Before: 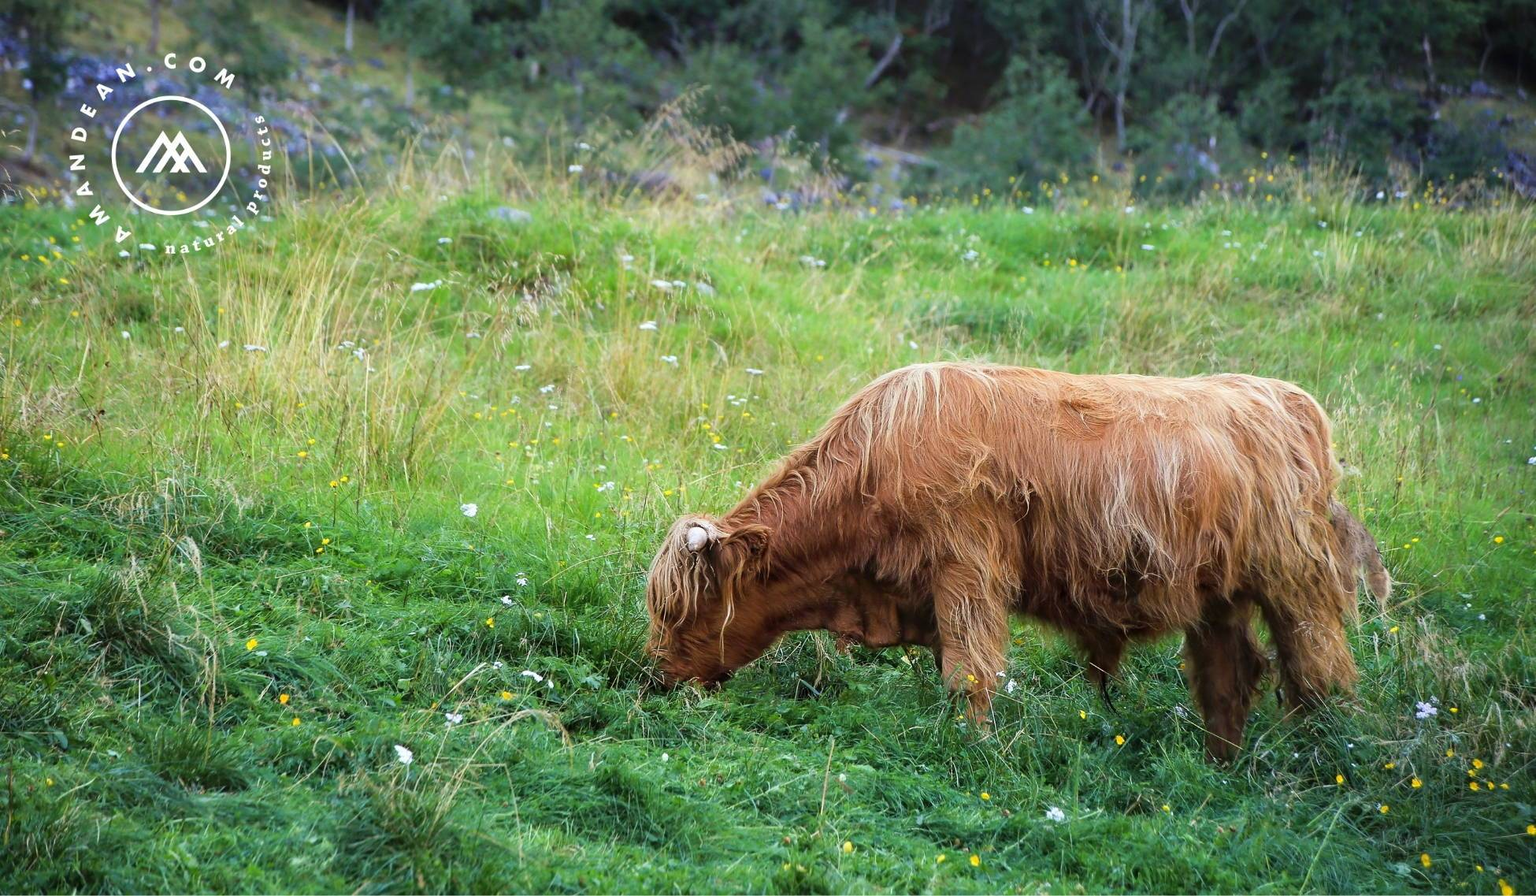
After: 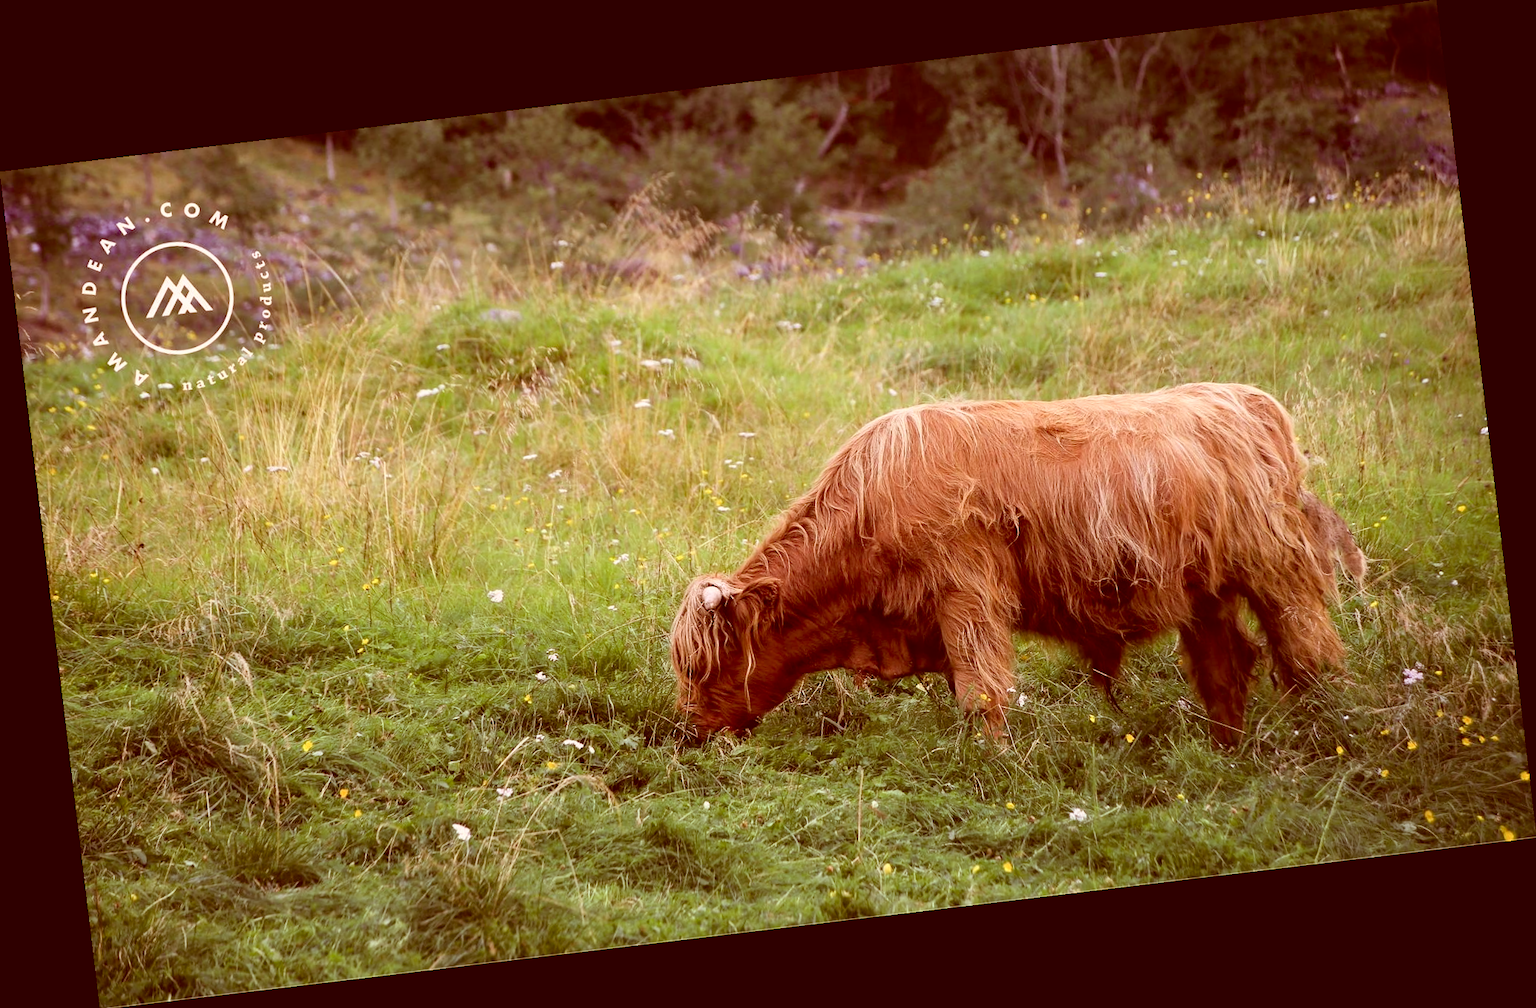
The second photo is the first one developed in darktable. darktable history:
rotate and perspective: rotation -6.83°, automatic cropping off
color correction: highlights a* 9.03, highlights b* 8.71, shadows a* 40, shadows b* 40, saturation 0.8
